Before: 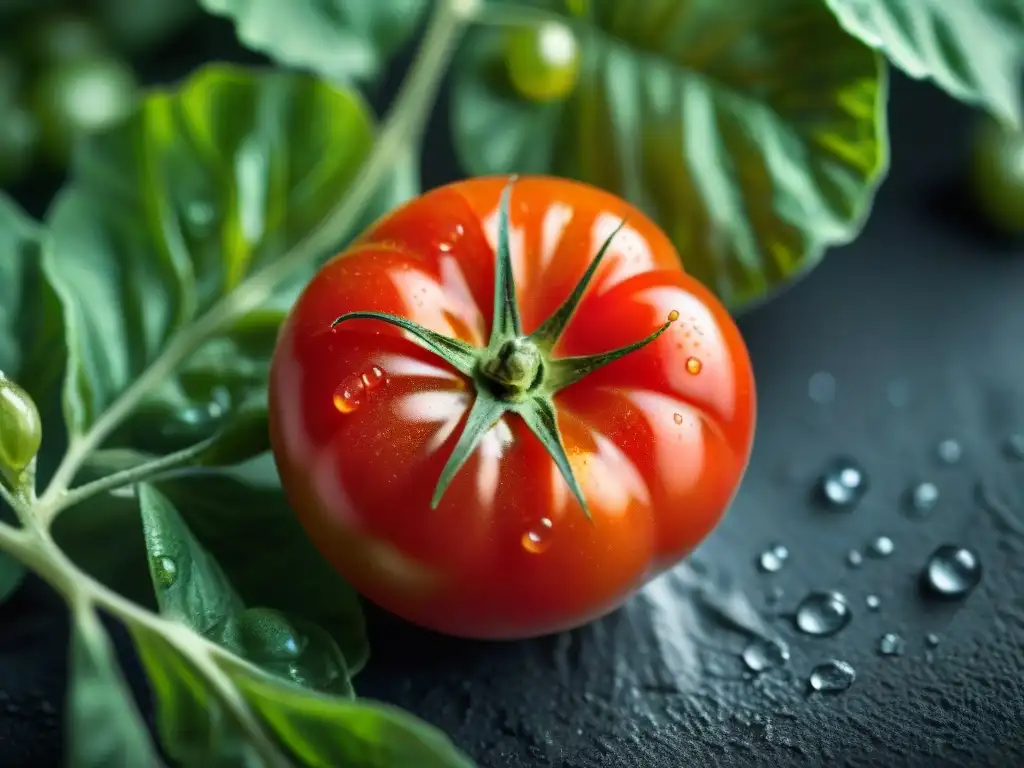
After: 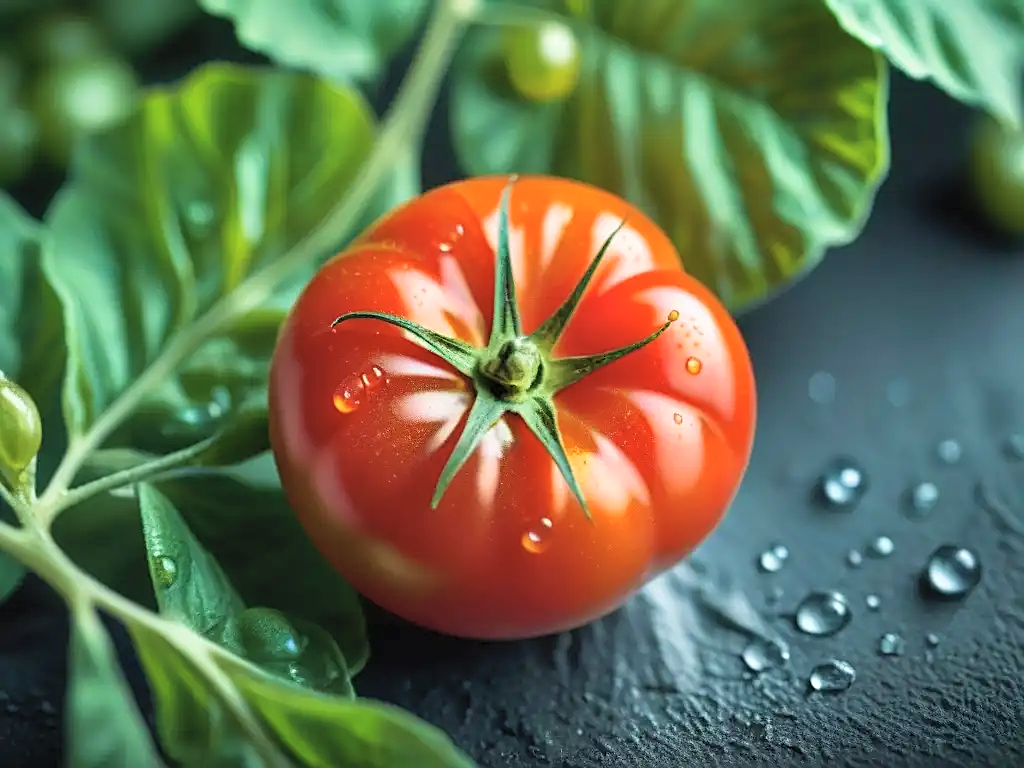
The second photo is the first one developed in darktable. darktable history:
contrast brightness saturation: brightness 0.154
sharpen: on, module defaults
velvia: on, module defaults
